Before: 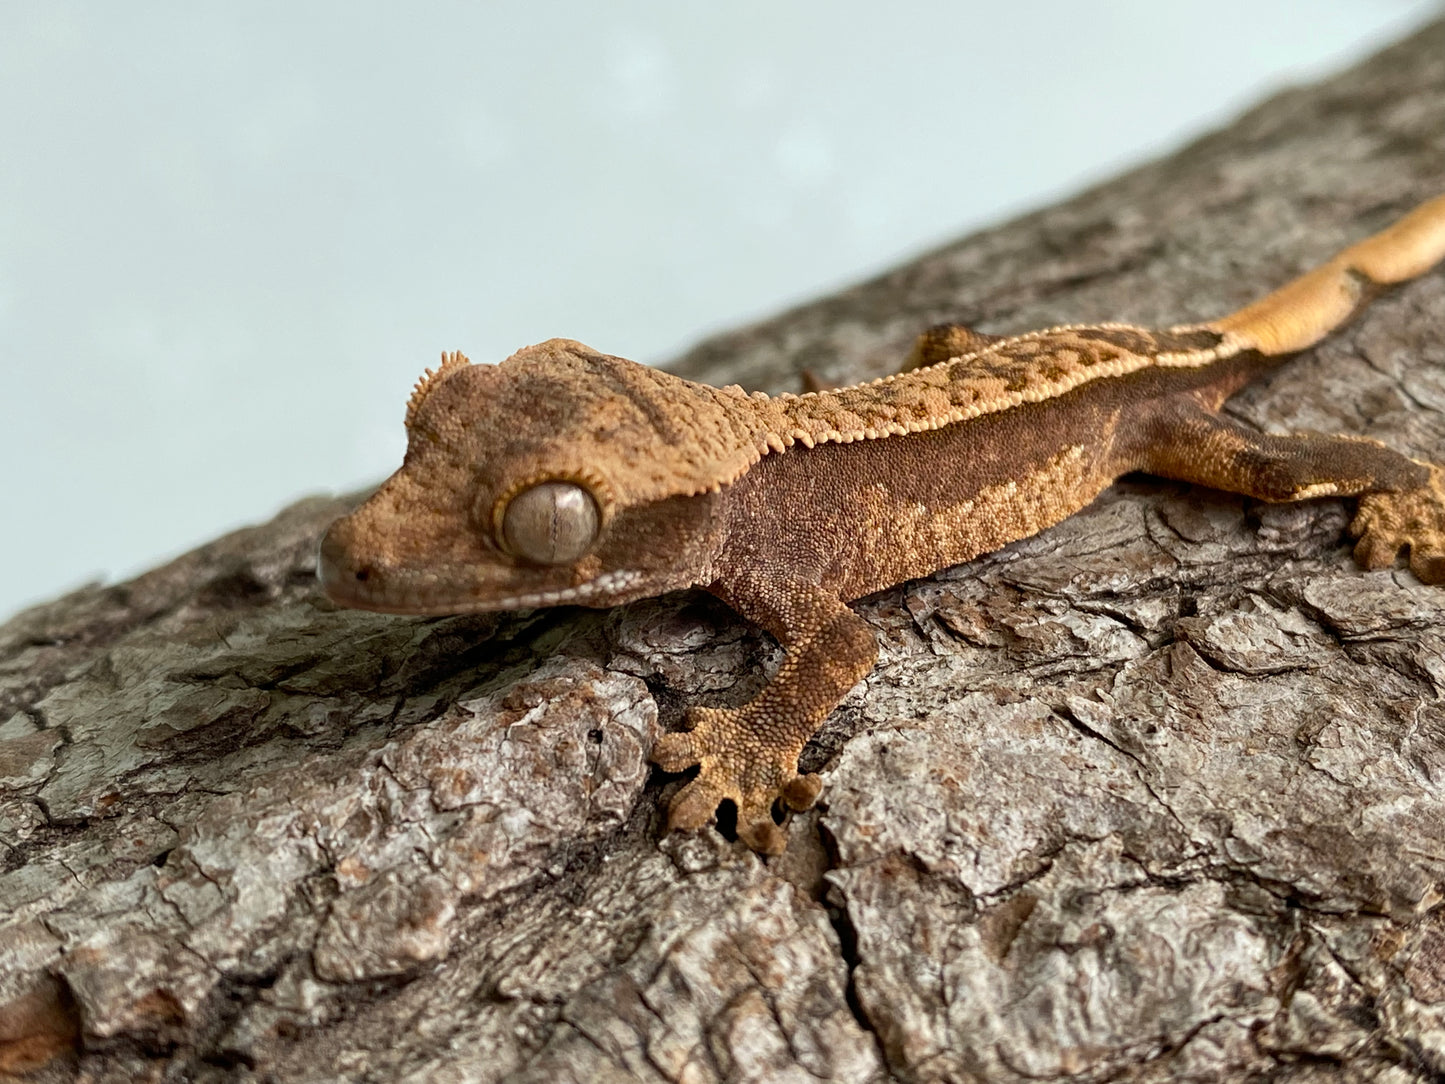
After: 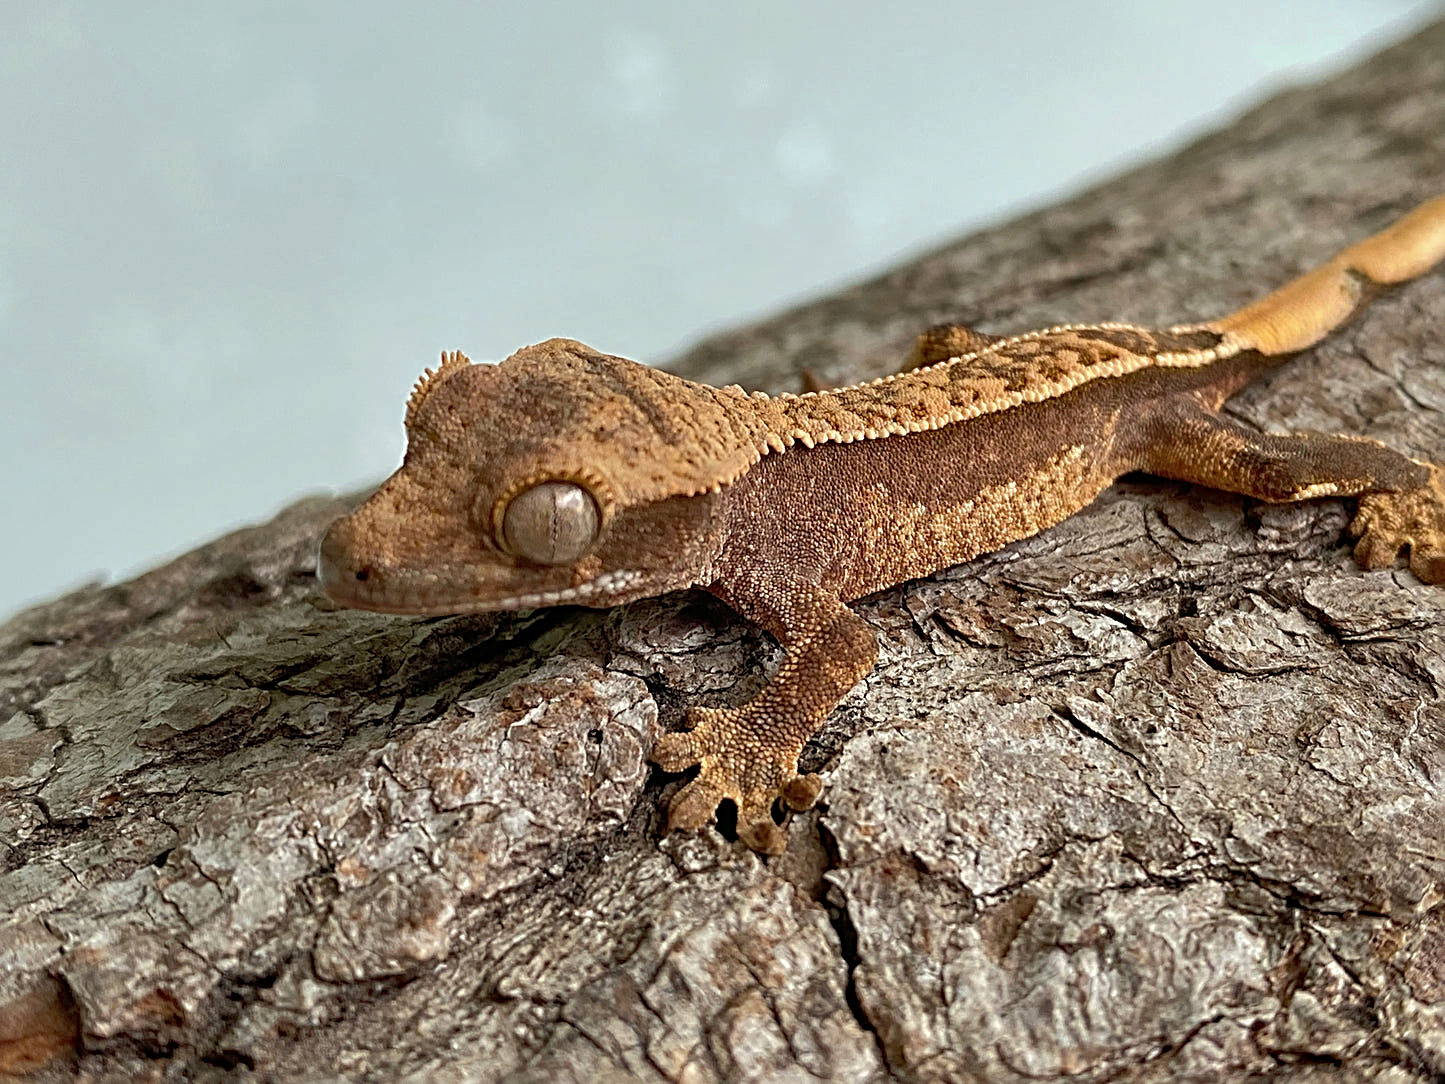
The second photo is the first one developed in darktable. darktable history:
sharpen: radius 3.025, amount 0.757
shadows and highlights: on, module defaults
